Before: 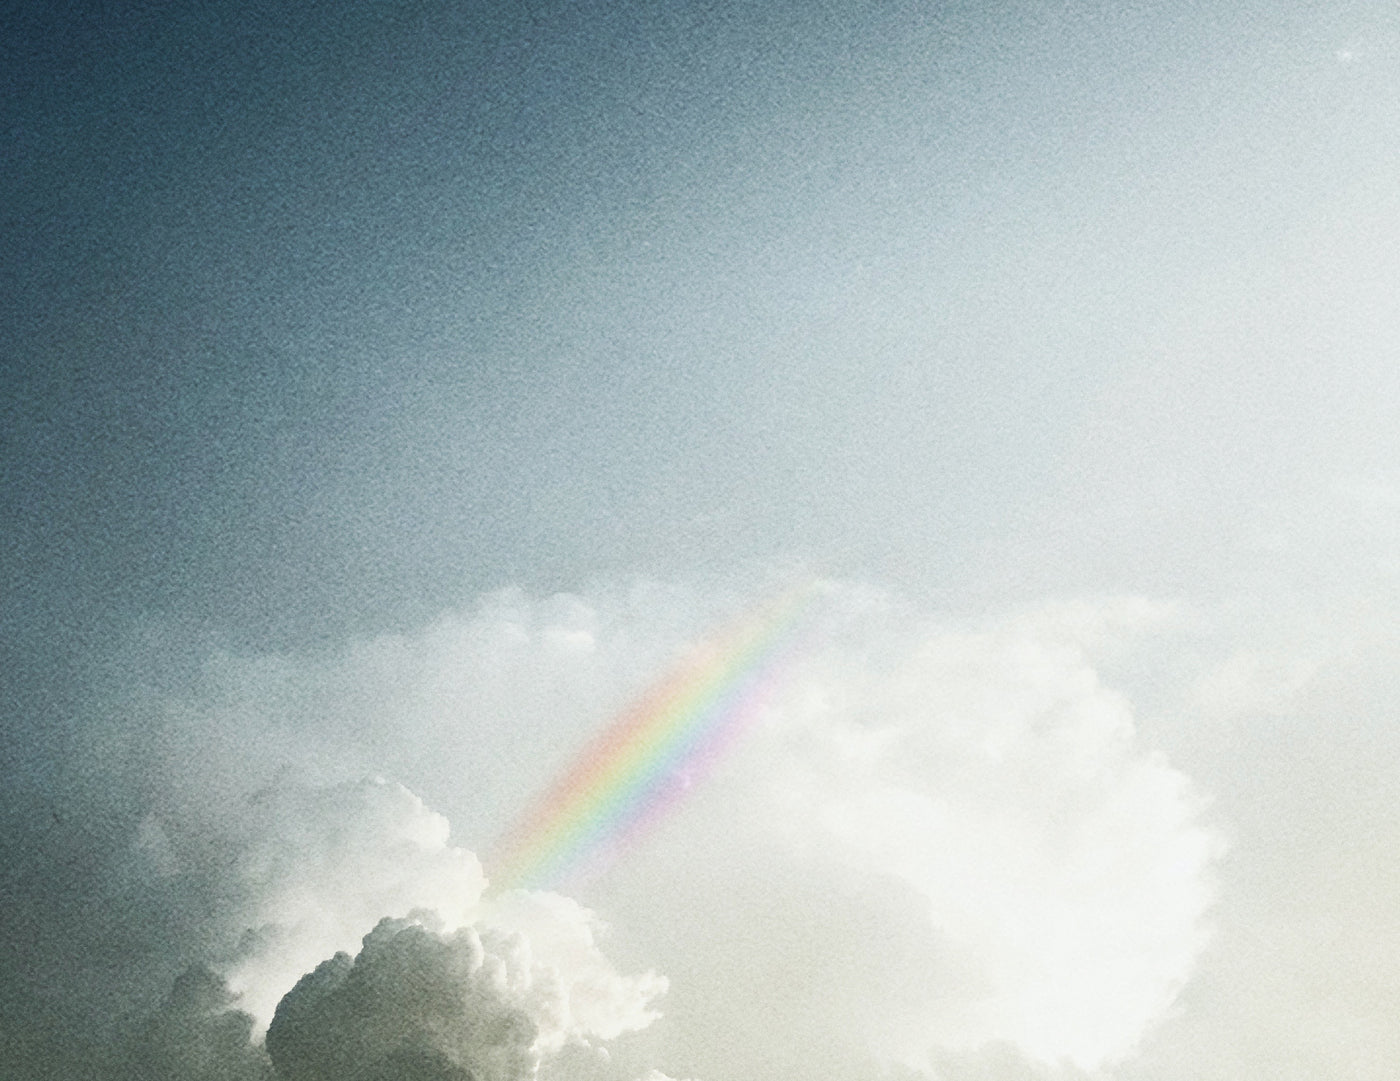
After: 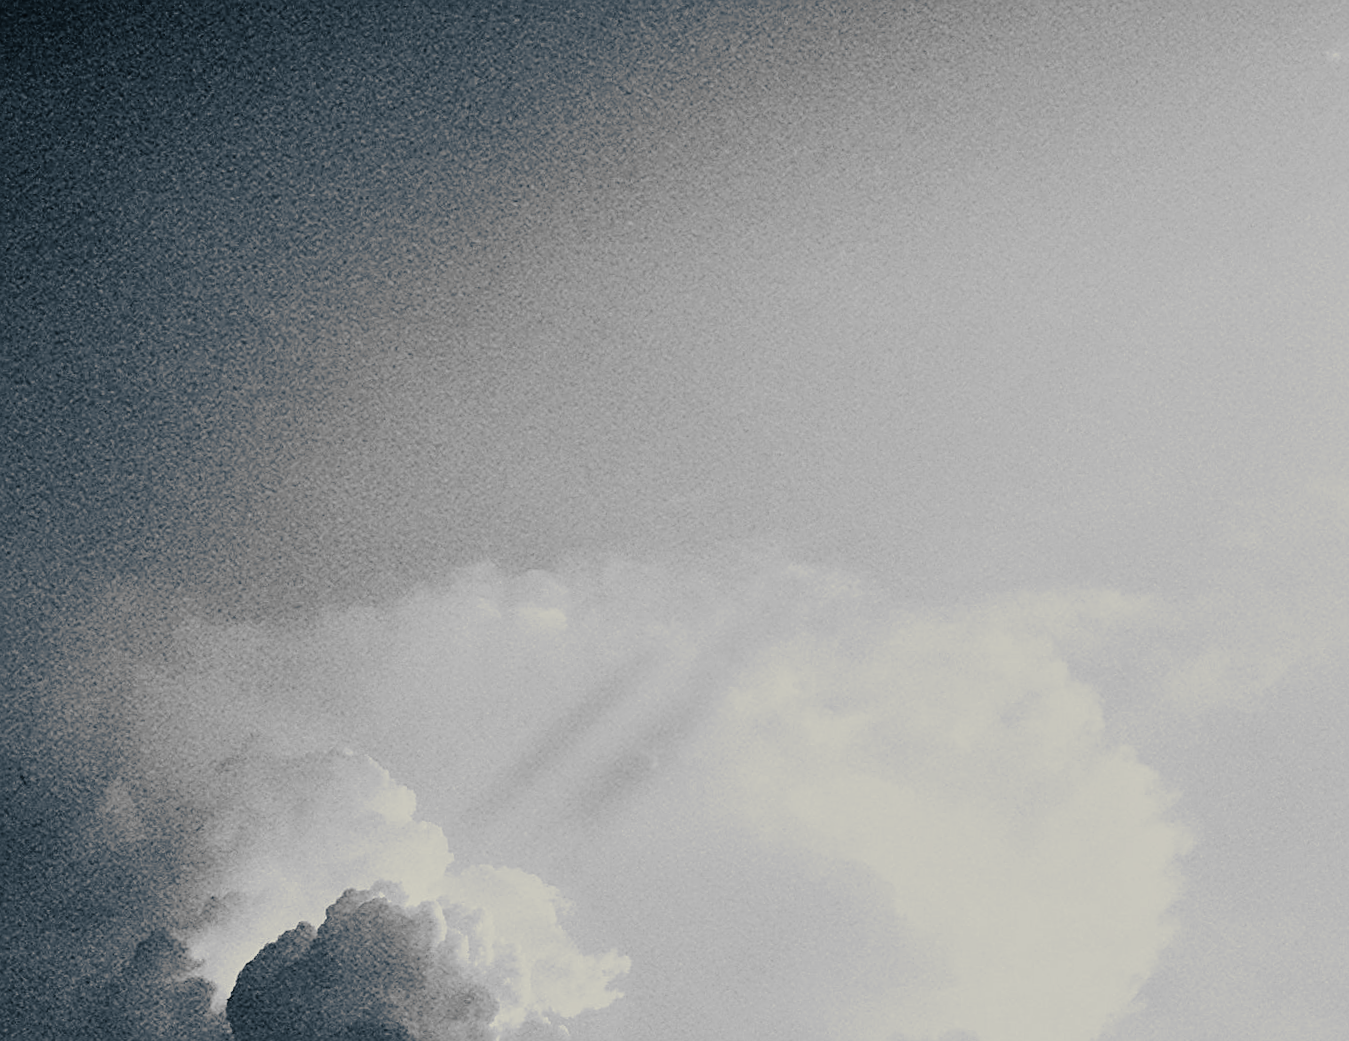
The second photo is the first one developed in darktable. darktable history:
monochrome: a 32, b 64, size 2.3
filmic rgb: black relative exposure -5 EV, hardness 2.88, contrast 1.3, highlights saturation mix -30%
sharpen: on, module defaults
crop and rotate: angle -1.69°
split-toning: shadows › hue 216°, shadows › saturation 1, highlights › hue 57.6°, balance -33.4
exposure: exposure -0.462 EV, compensate highlight preservation false
color contrast: green-magenta contrast 0.8, blue-yellow contrast 1.1, unbound 0
shadows and highlights: shadows 52.34, highlights -28.23, soften with gaussian
